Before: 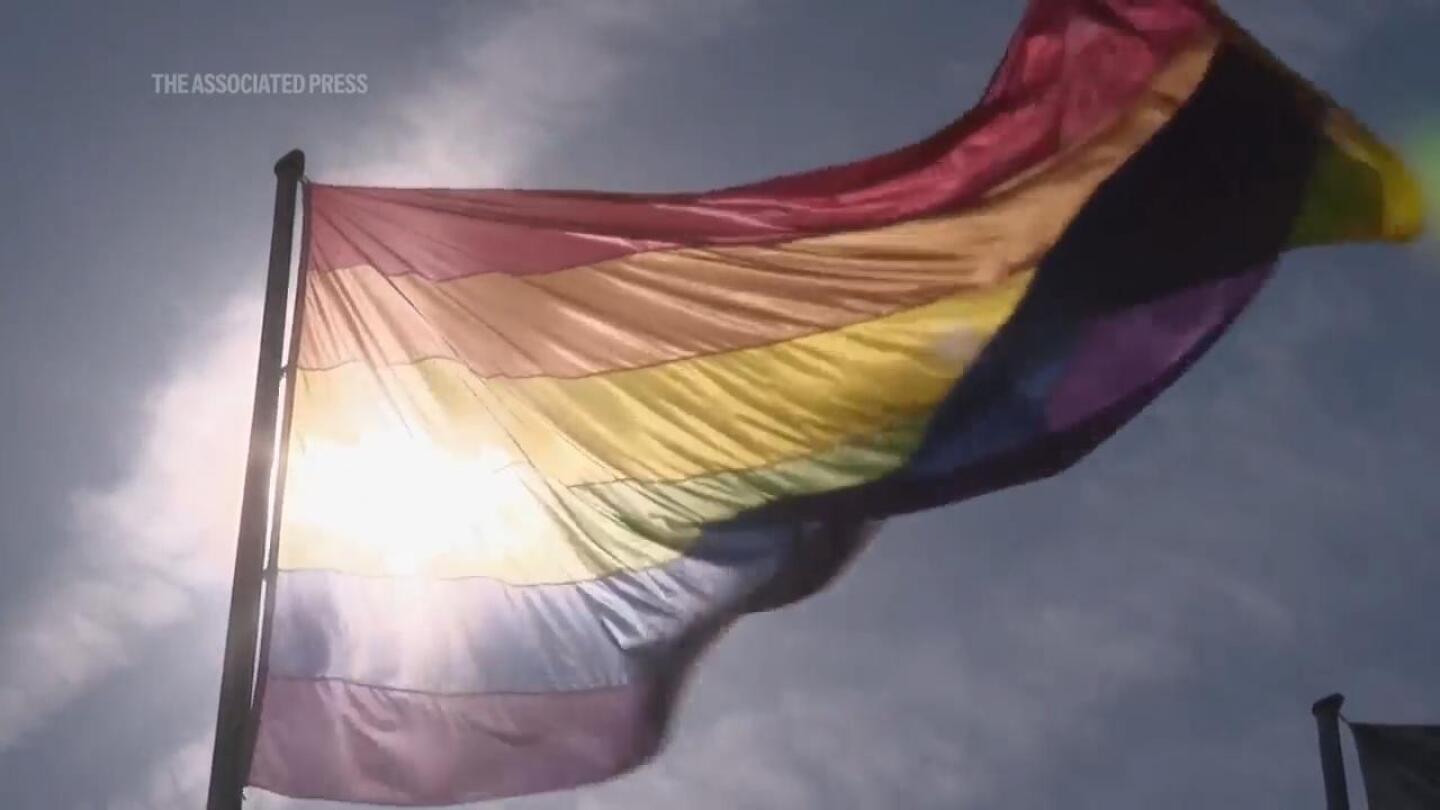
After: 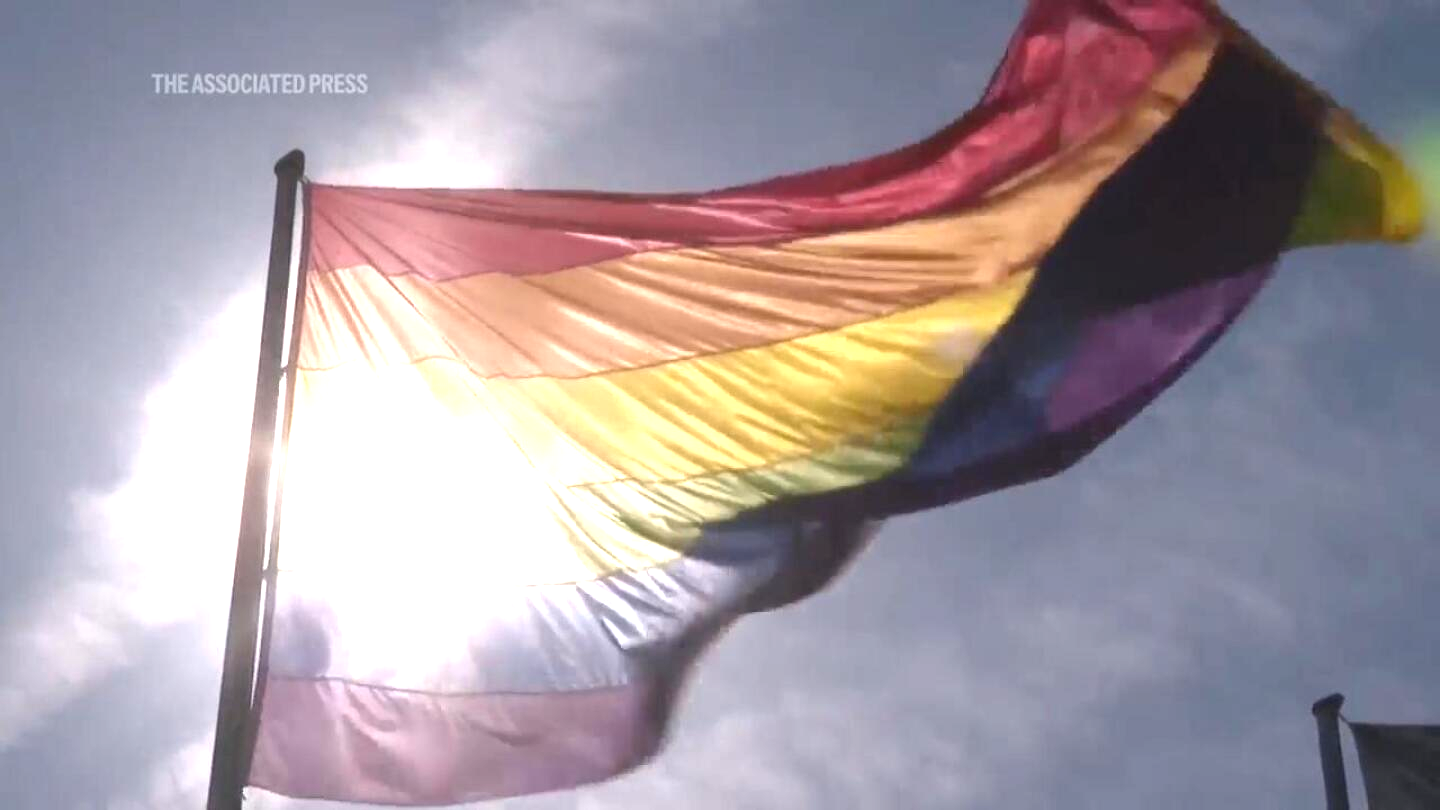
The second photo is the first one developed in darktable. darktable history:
exposure: exposure 1.001 EV, compensate highlight preservation false
tone equalizer: edges refinement/feathering 500, mask exposure compensation -1.57 EV, preserve details no
